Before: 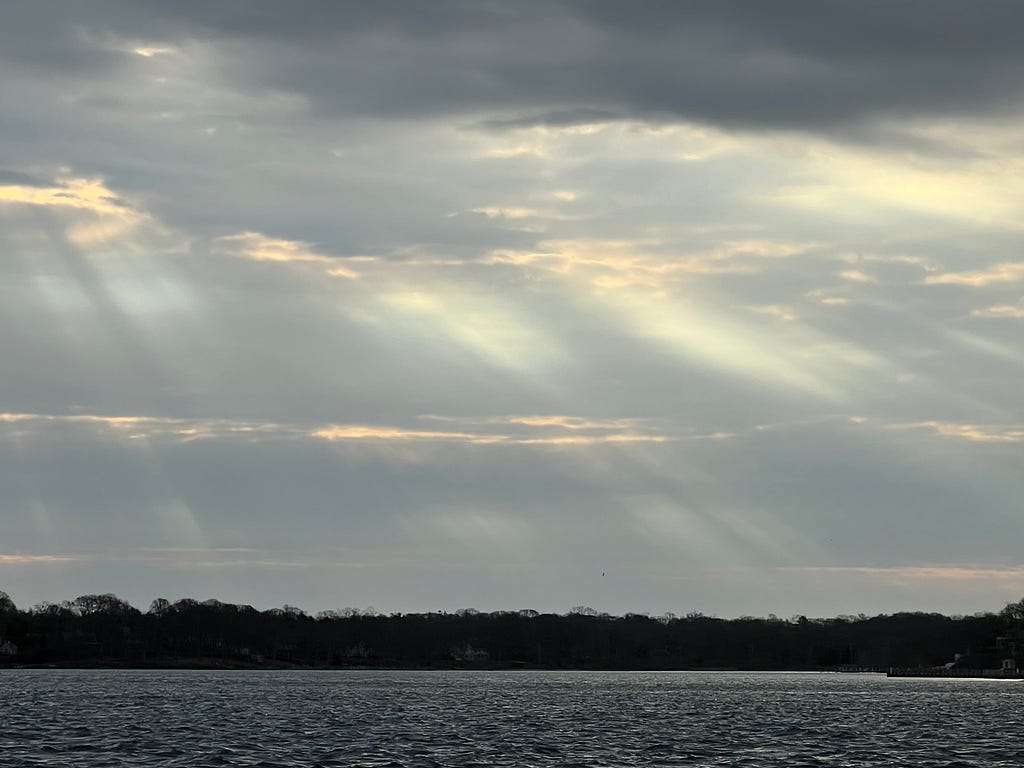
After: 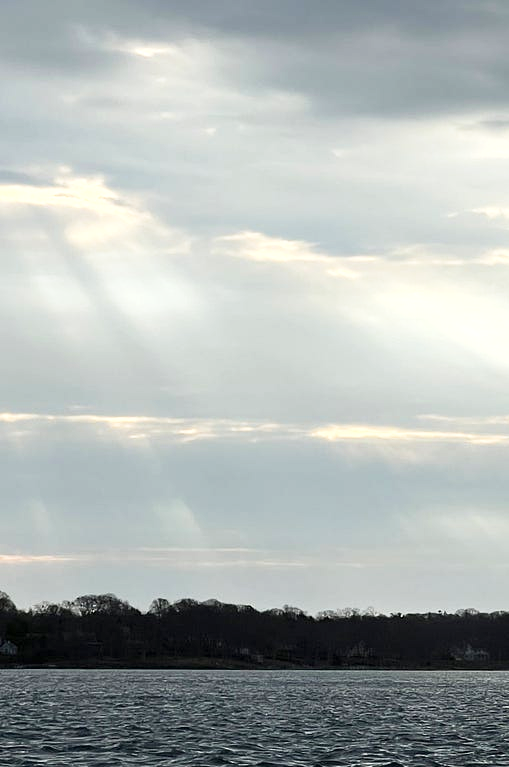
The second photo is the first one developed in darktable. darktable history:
base curve: curves: ch0 [(0, 0) (0.666, 0.806) (1, 1)], preserve colors none
crop and rotate: left 0.012%, top 0%, right 50.198%
exposure: exposure 0.659 EV, compensate highlight preservation false
tone equalizer: on, module defaults
